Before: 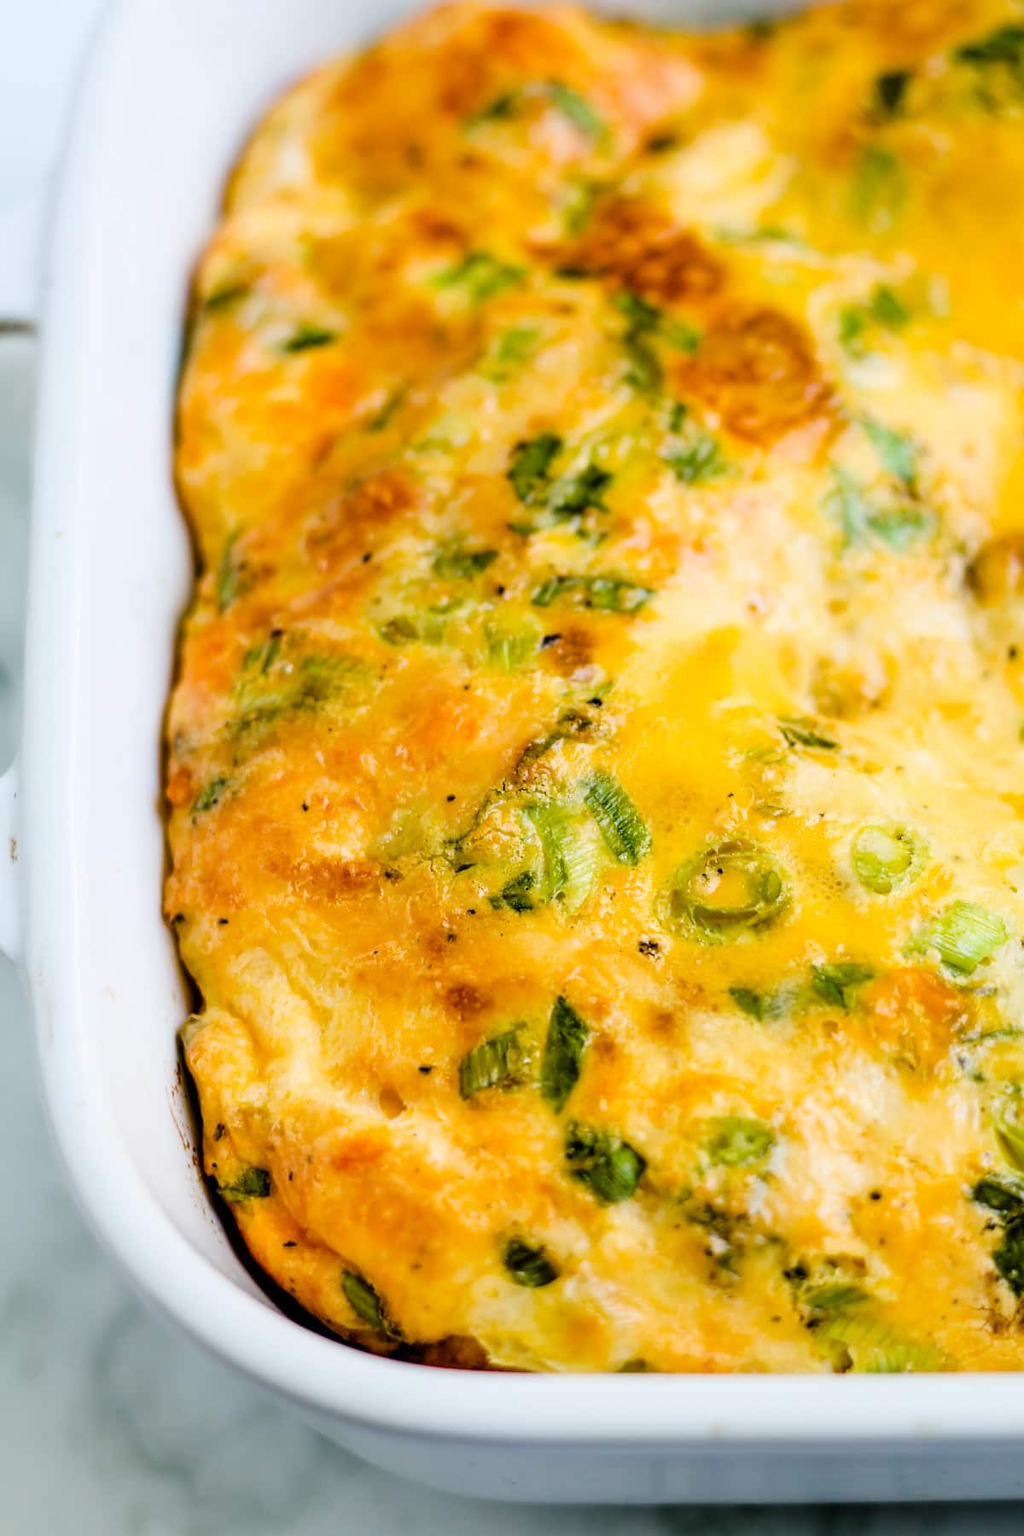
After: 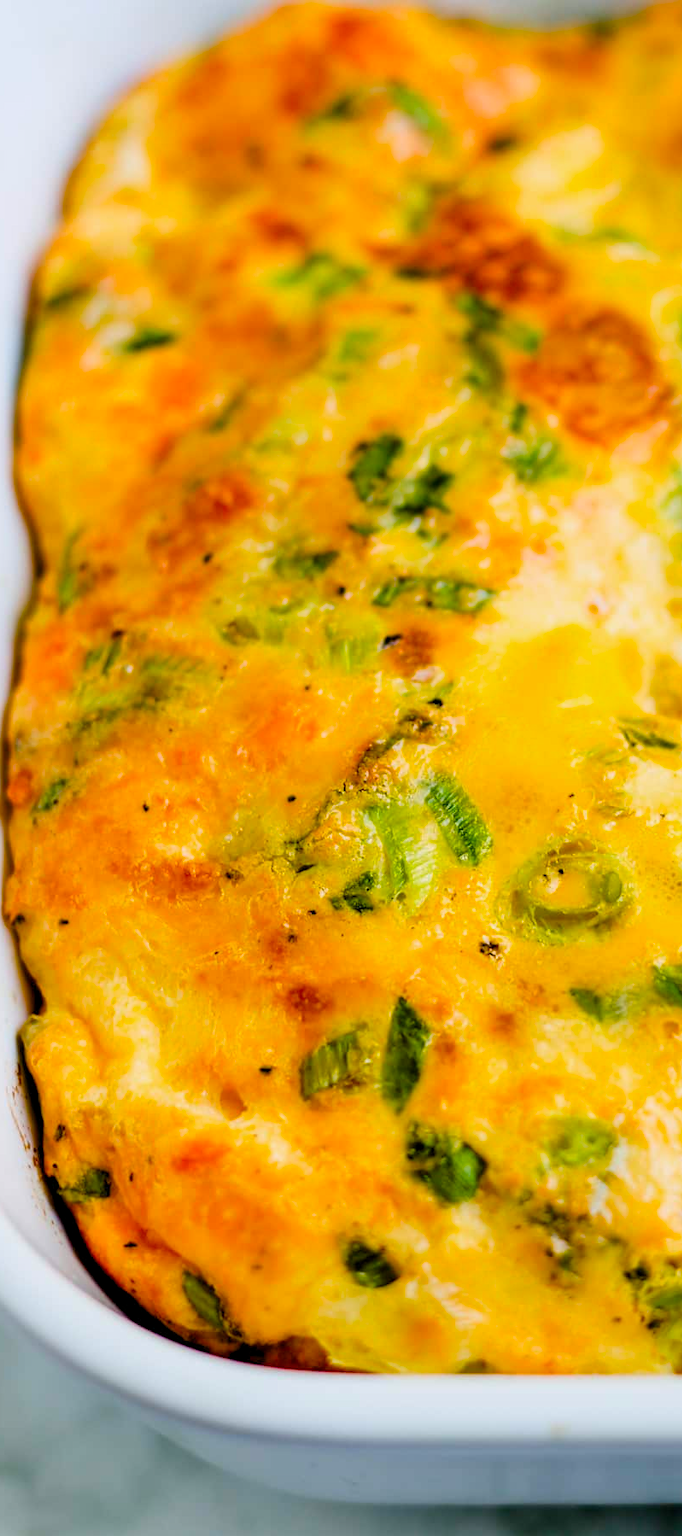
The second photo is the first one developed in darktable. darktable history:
color correction: highlights b* 0.03, saturation 1.28
color balance rgb: perceptual saturation grading › global saturation 17.554%, global vibrance -16.157%, contrast -6.395%
crop and rotate: left 15.618%, right 17.726%
levels: white 99.93%, levels [0.016, 0.5, 0.996]
